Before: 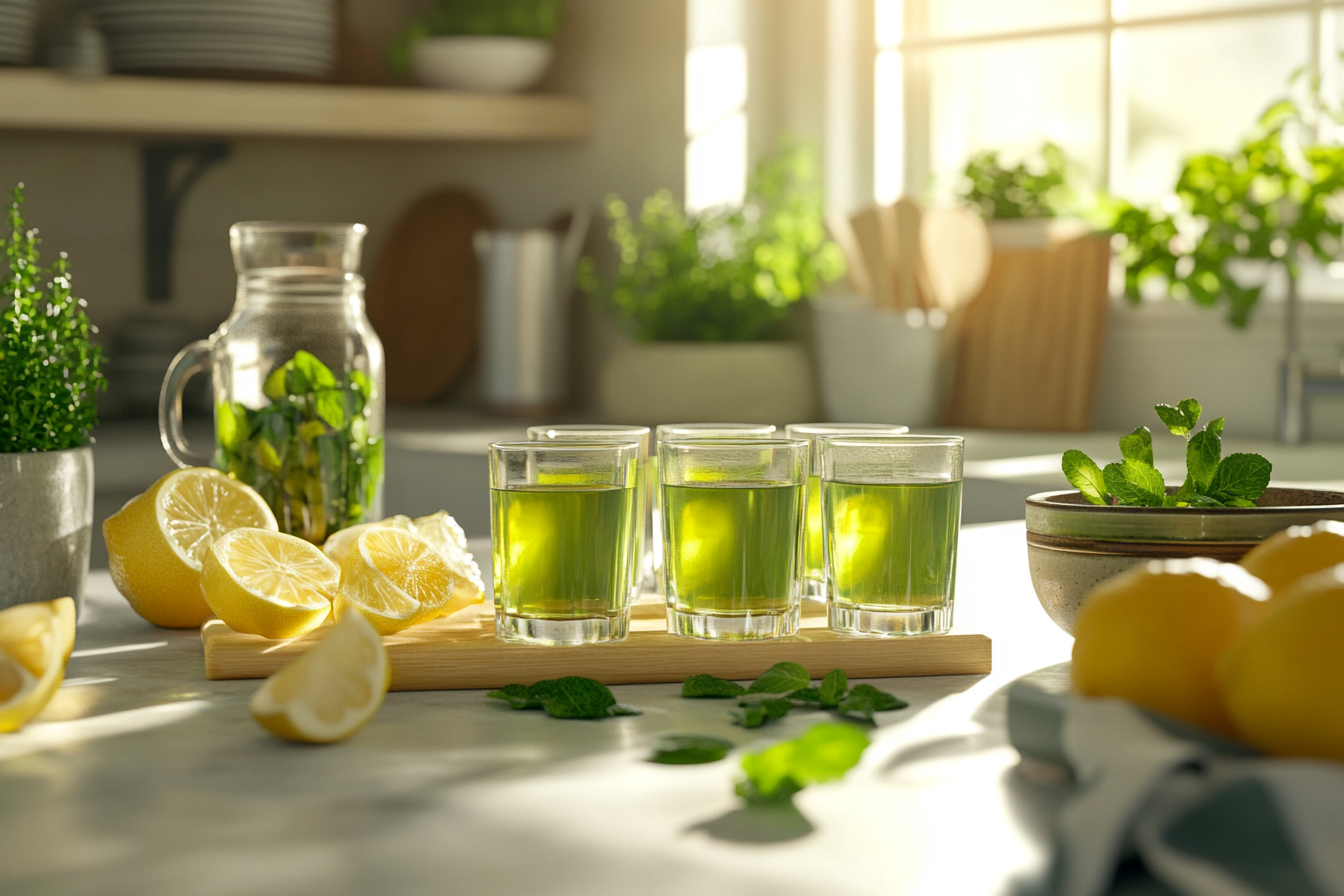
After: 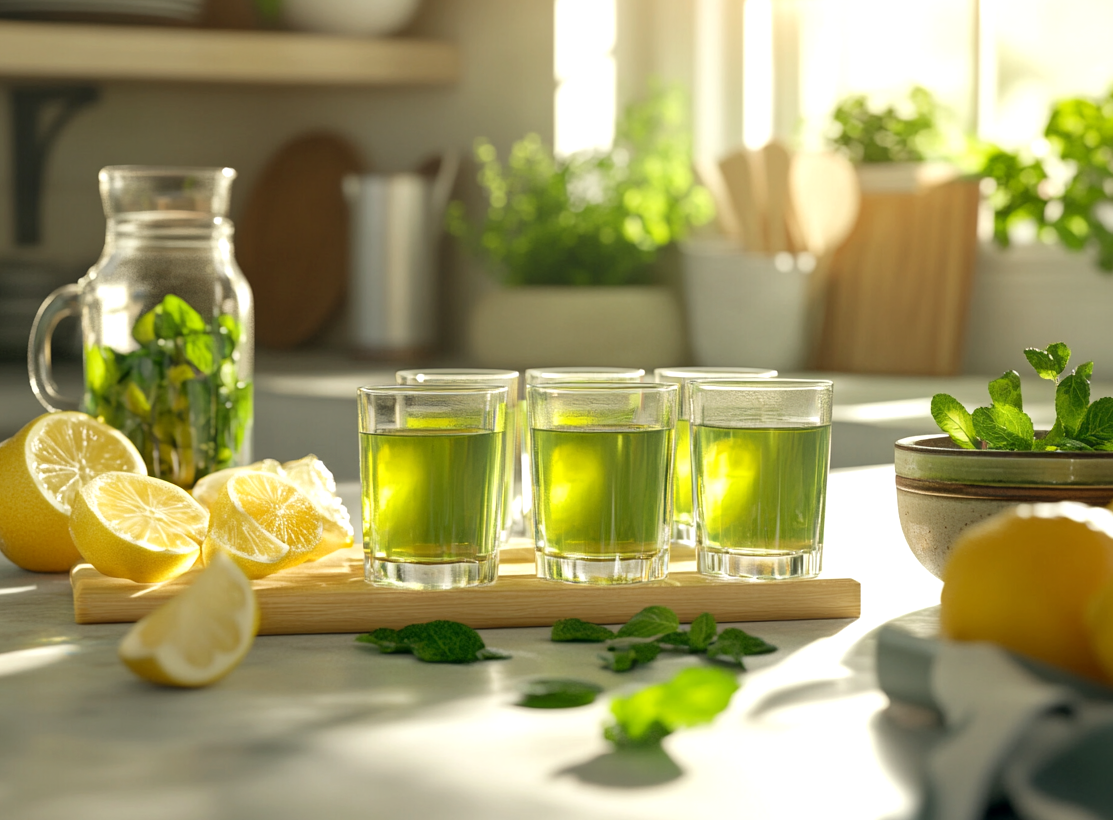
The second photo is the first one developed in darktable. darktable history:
exposure: exposure 0.2 EV, compensate highlight preservation false
crop: left 9.807%, top 6.259%, right 7.334%, bottom 2.177%
